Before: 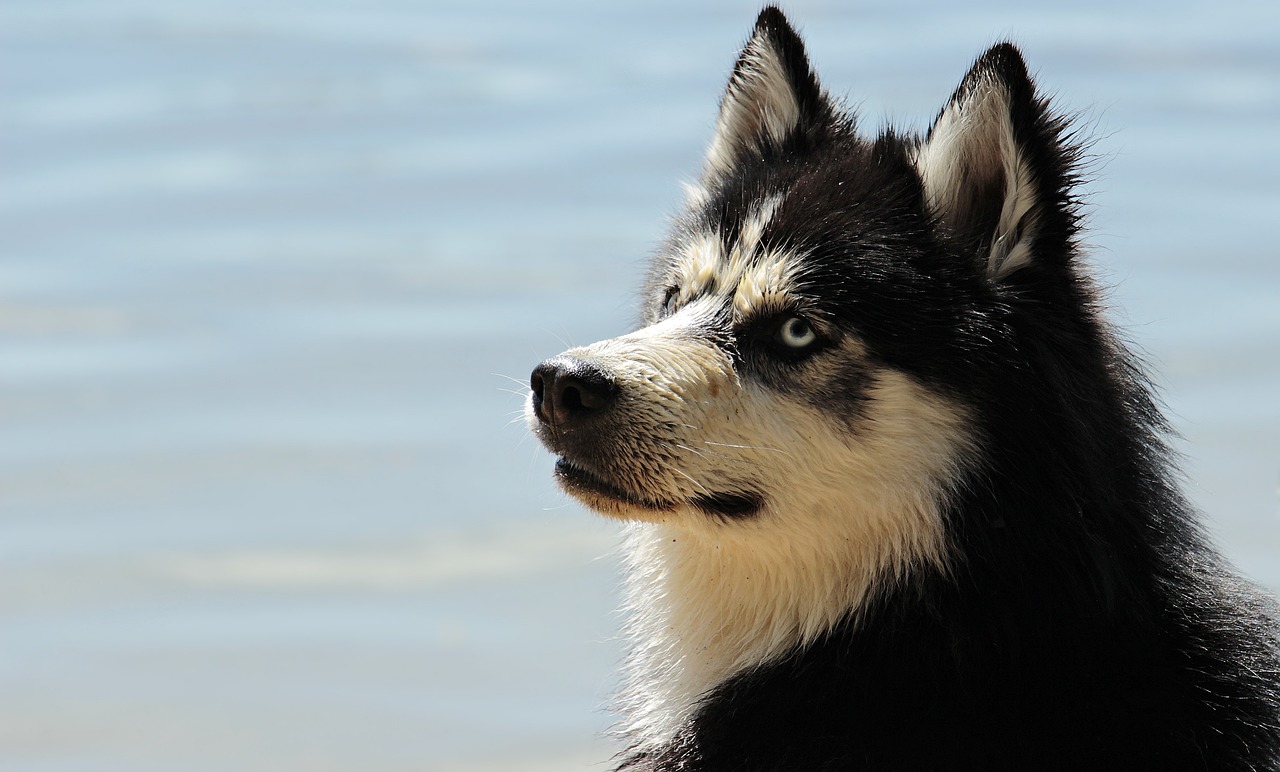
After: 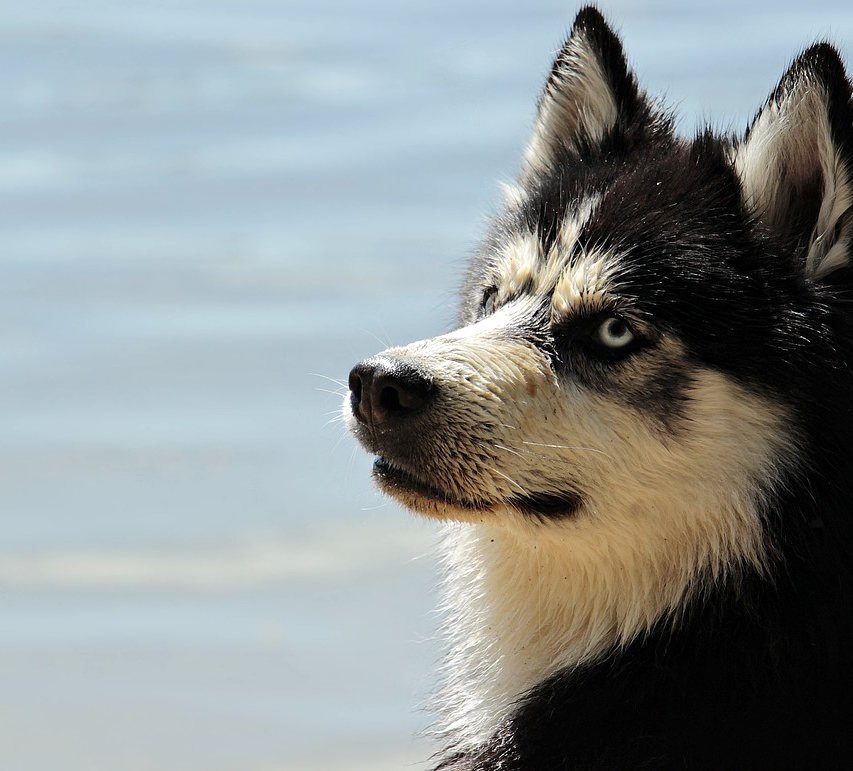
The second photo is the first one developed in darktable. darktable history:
local contrast: mode bilateral grid, contrast 20, coarseness 50, detail 120%, midtone range 0.2
crop and rotate: left 14.292%, right 19.041%
